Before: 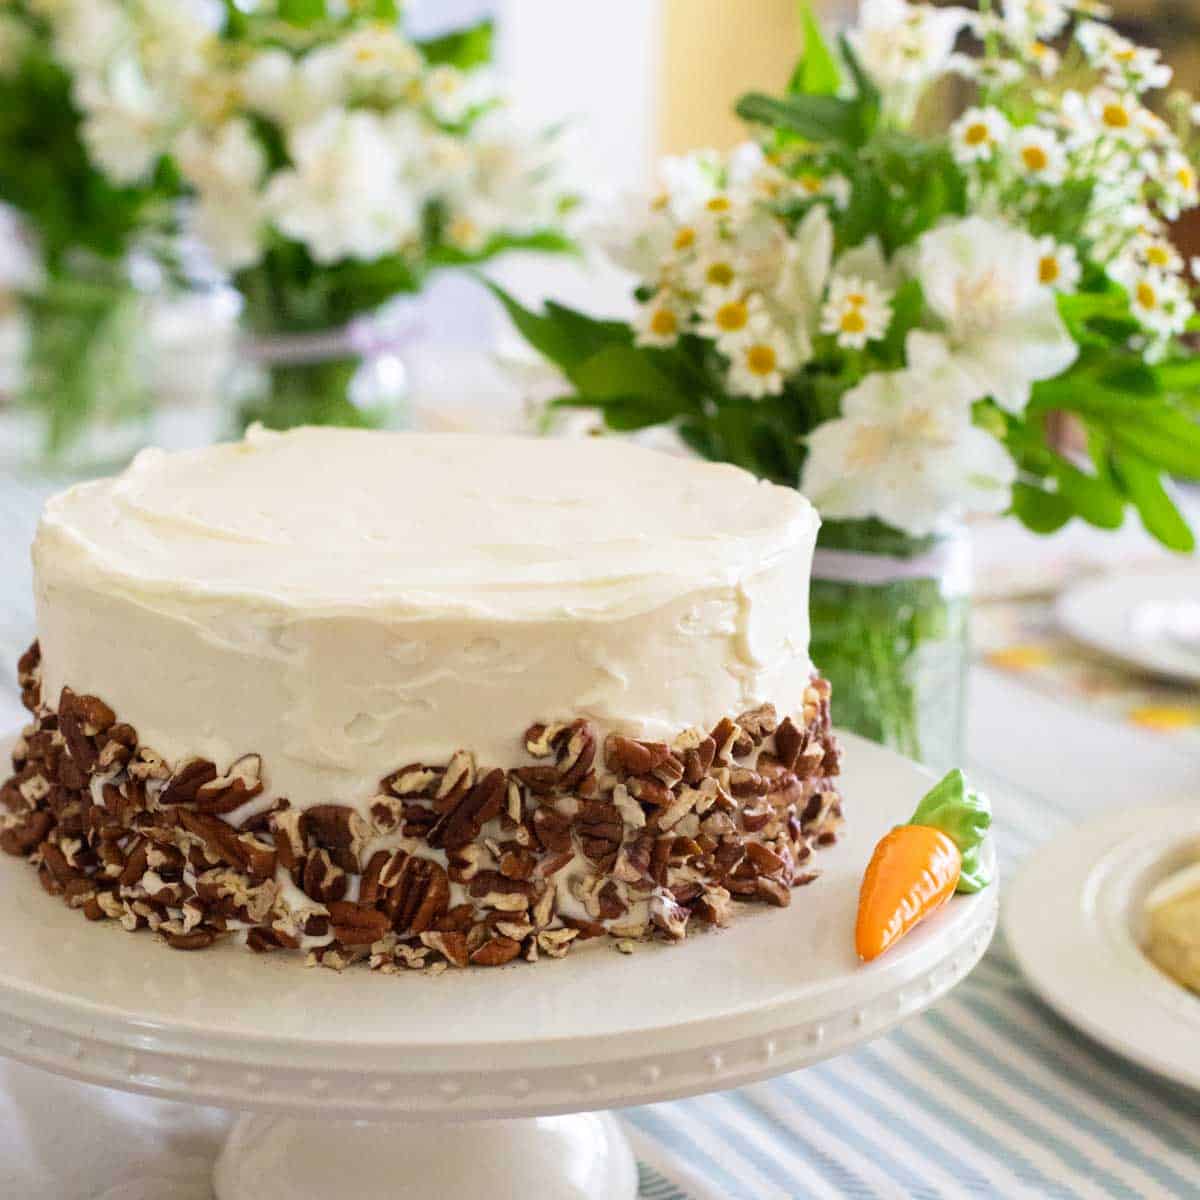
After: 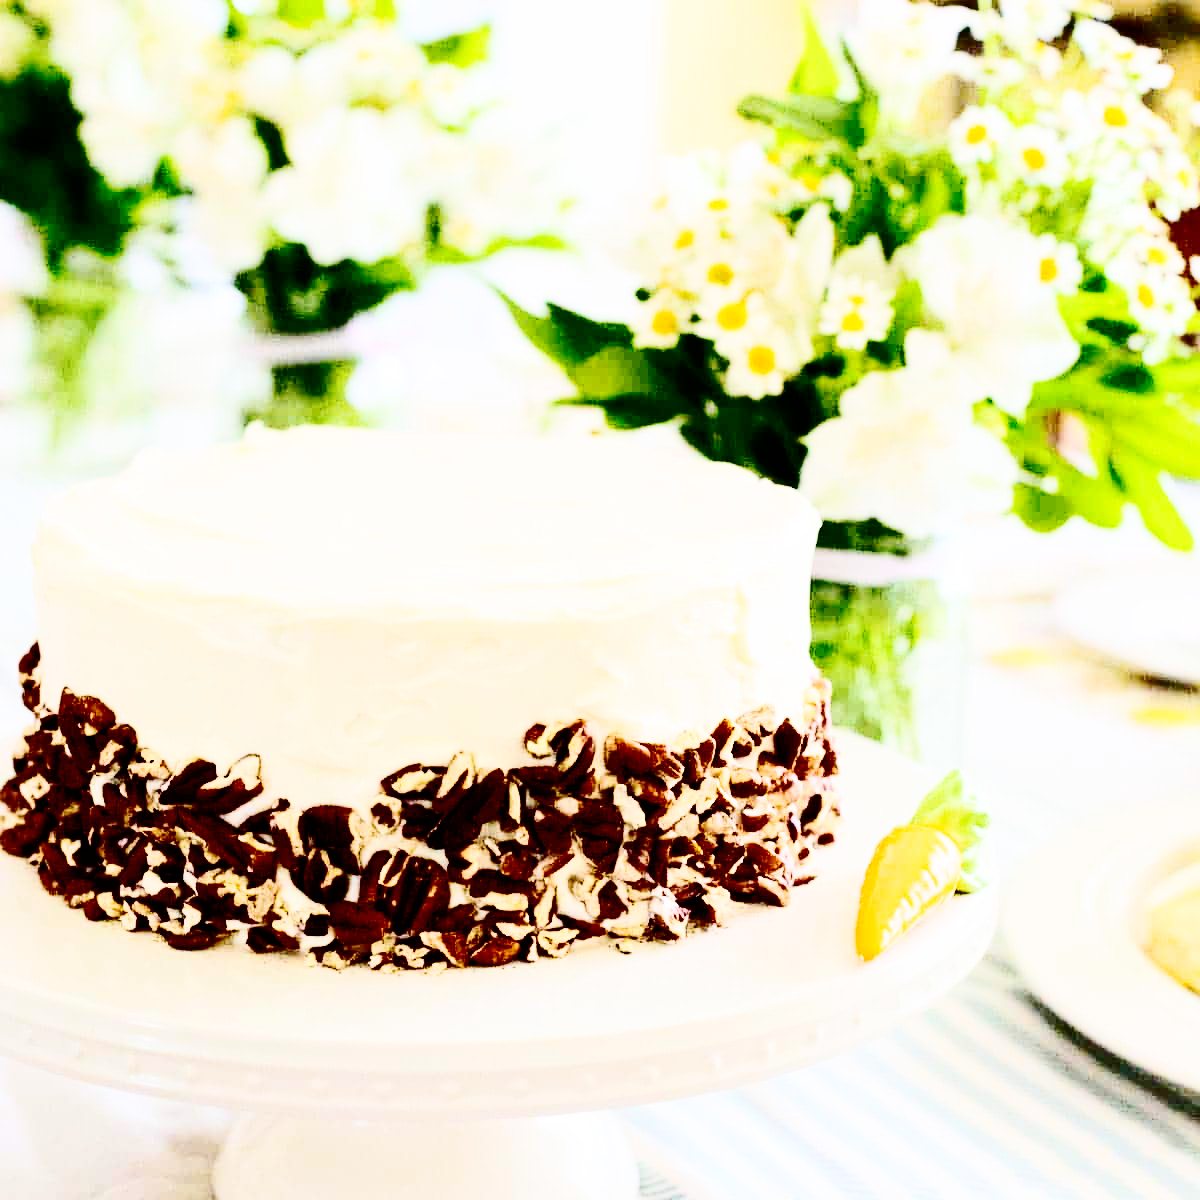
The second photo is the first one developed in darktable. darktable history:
base curve: curves: ch0 [(0, 0) (0.036, 0.01) (0.123, 0.254) (0.258, 0.504) (0.507, 0.748) (1, 1)], preserve colors none
contrast brightness saturation: contrast 0.5, saturation -0.094
